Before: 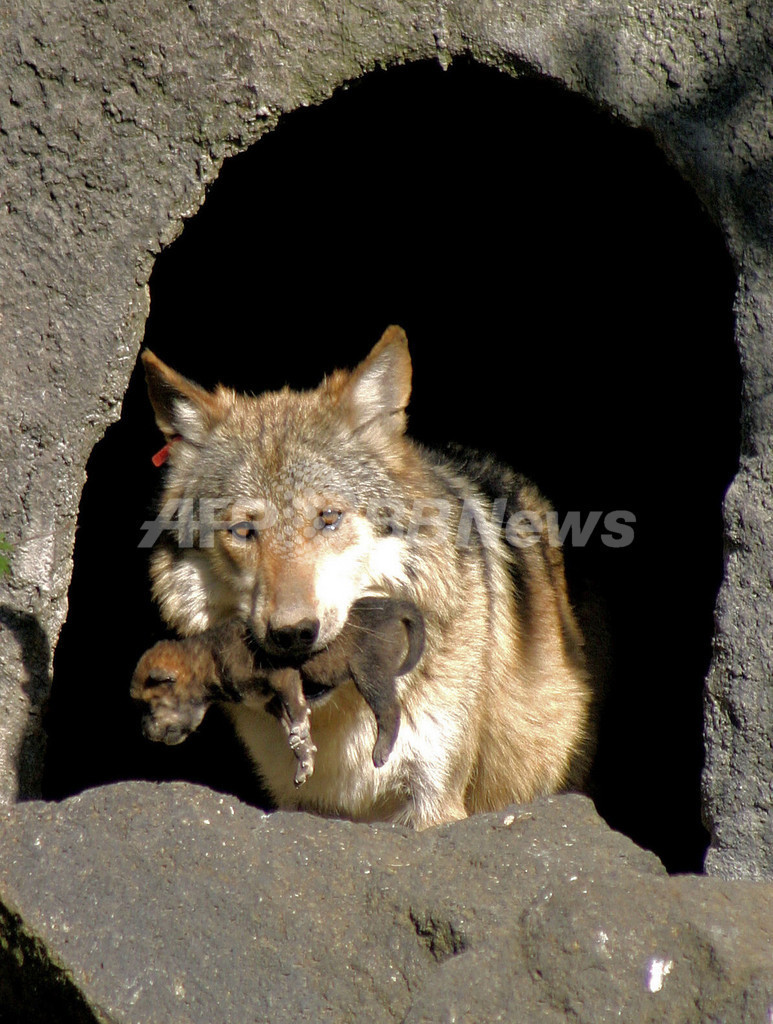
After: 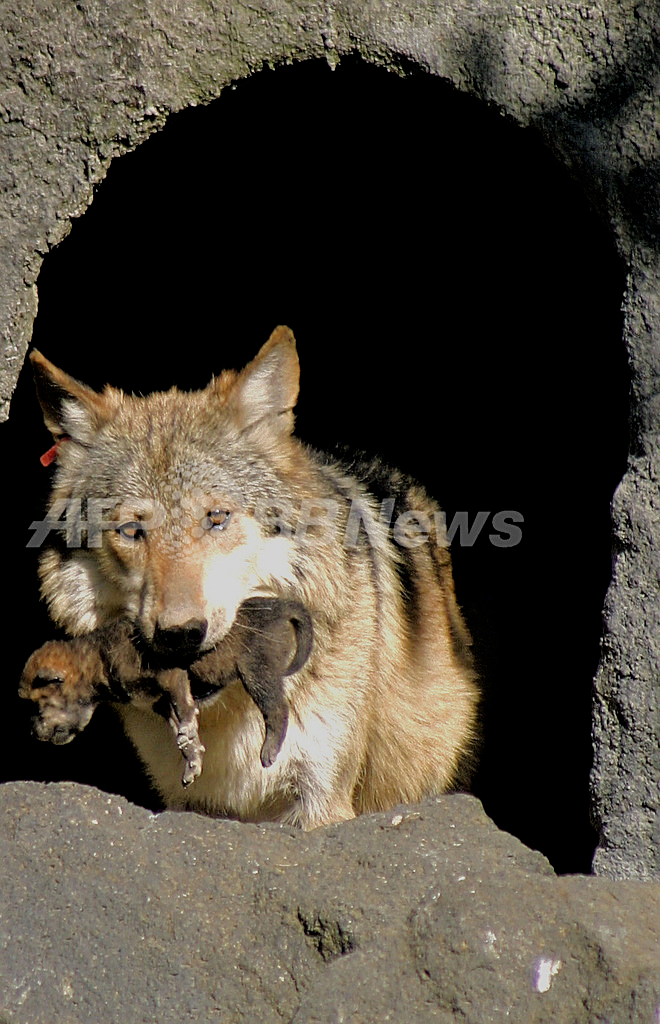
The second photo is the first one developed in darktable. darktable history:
sharpen: on, module defaults
exposure: black level correction 0.002, compensate exposure bias true, compensate highlight preservation false
filmic rgb: black relative exposure -7.65 EV, white relative exposure 4.56 EV, hardness 3.61, color science v6 (2022)
crop and rotate: left 14.52%
